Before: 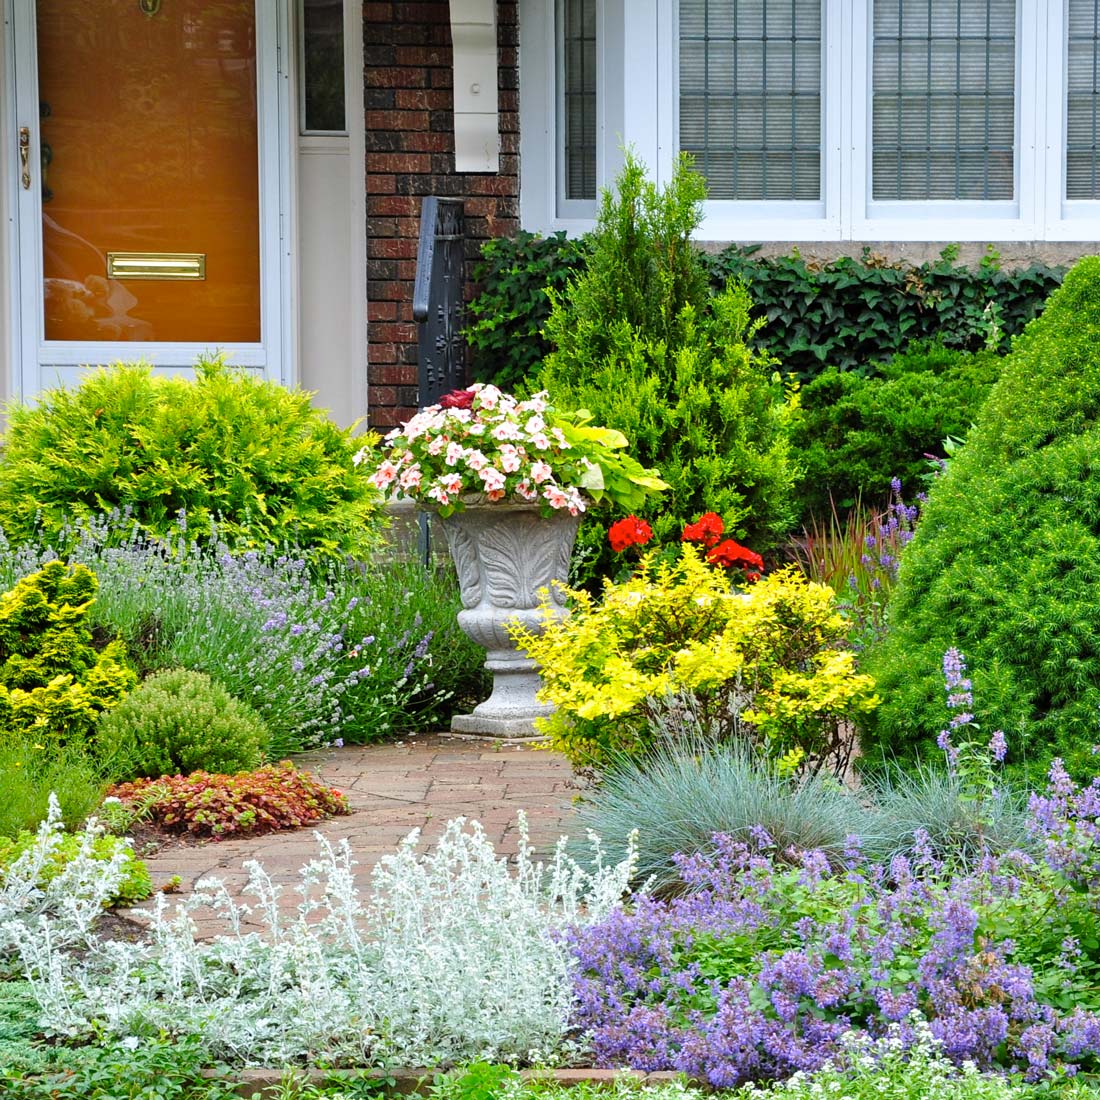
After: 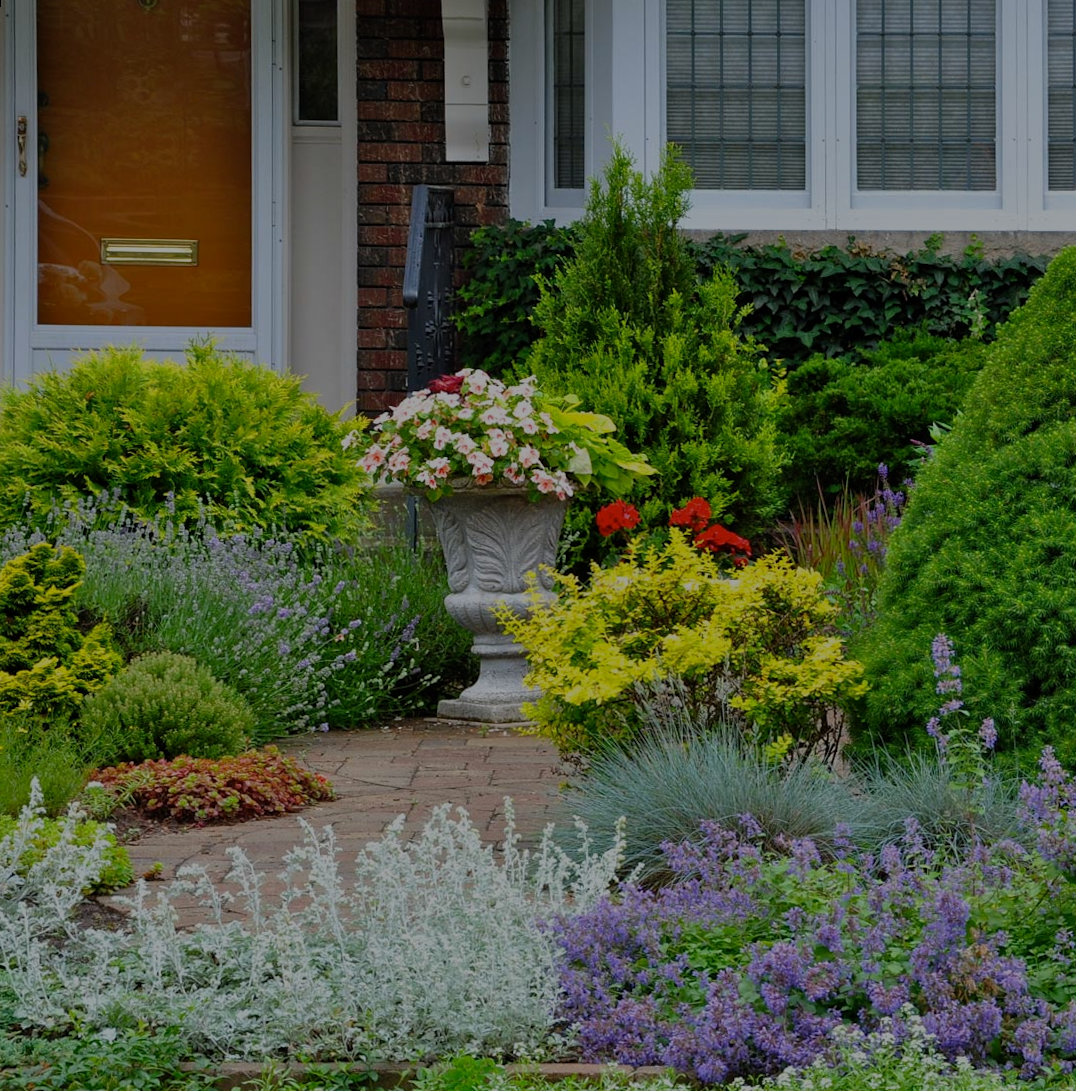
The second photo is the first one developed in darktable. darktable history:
rotate and perspective: rotation 0.226°, lens shift (vertical) -0.042, crop left 0.023, crop right 0.982, crop top 0.006, crop bottom 0.994
exposure: exposure -1.468 EV, compensate highlight preservation false
